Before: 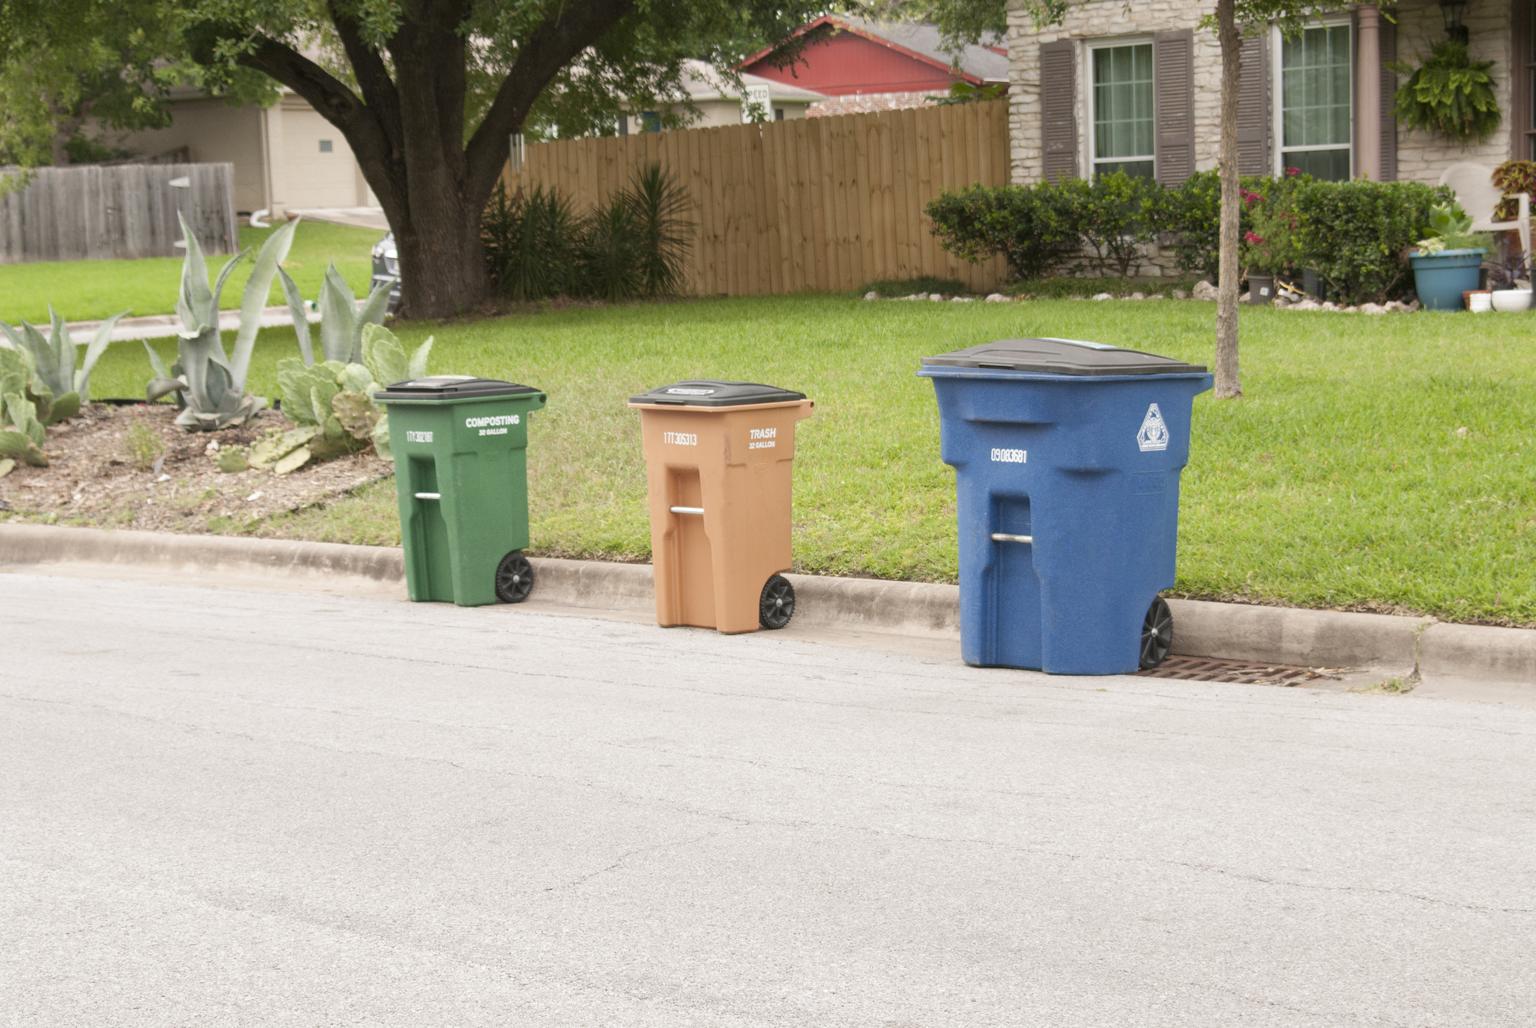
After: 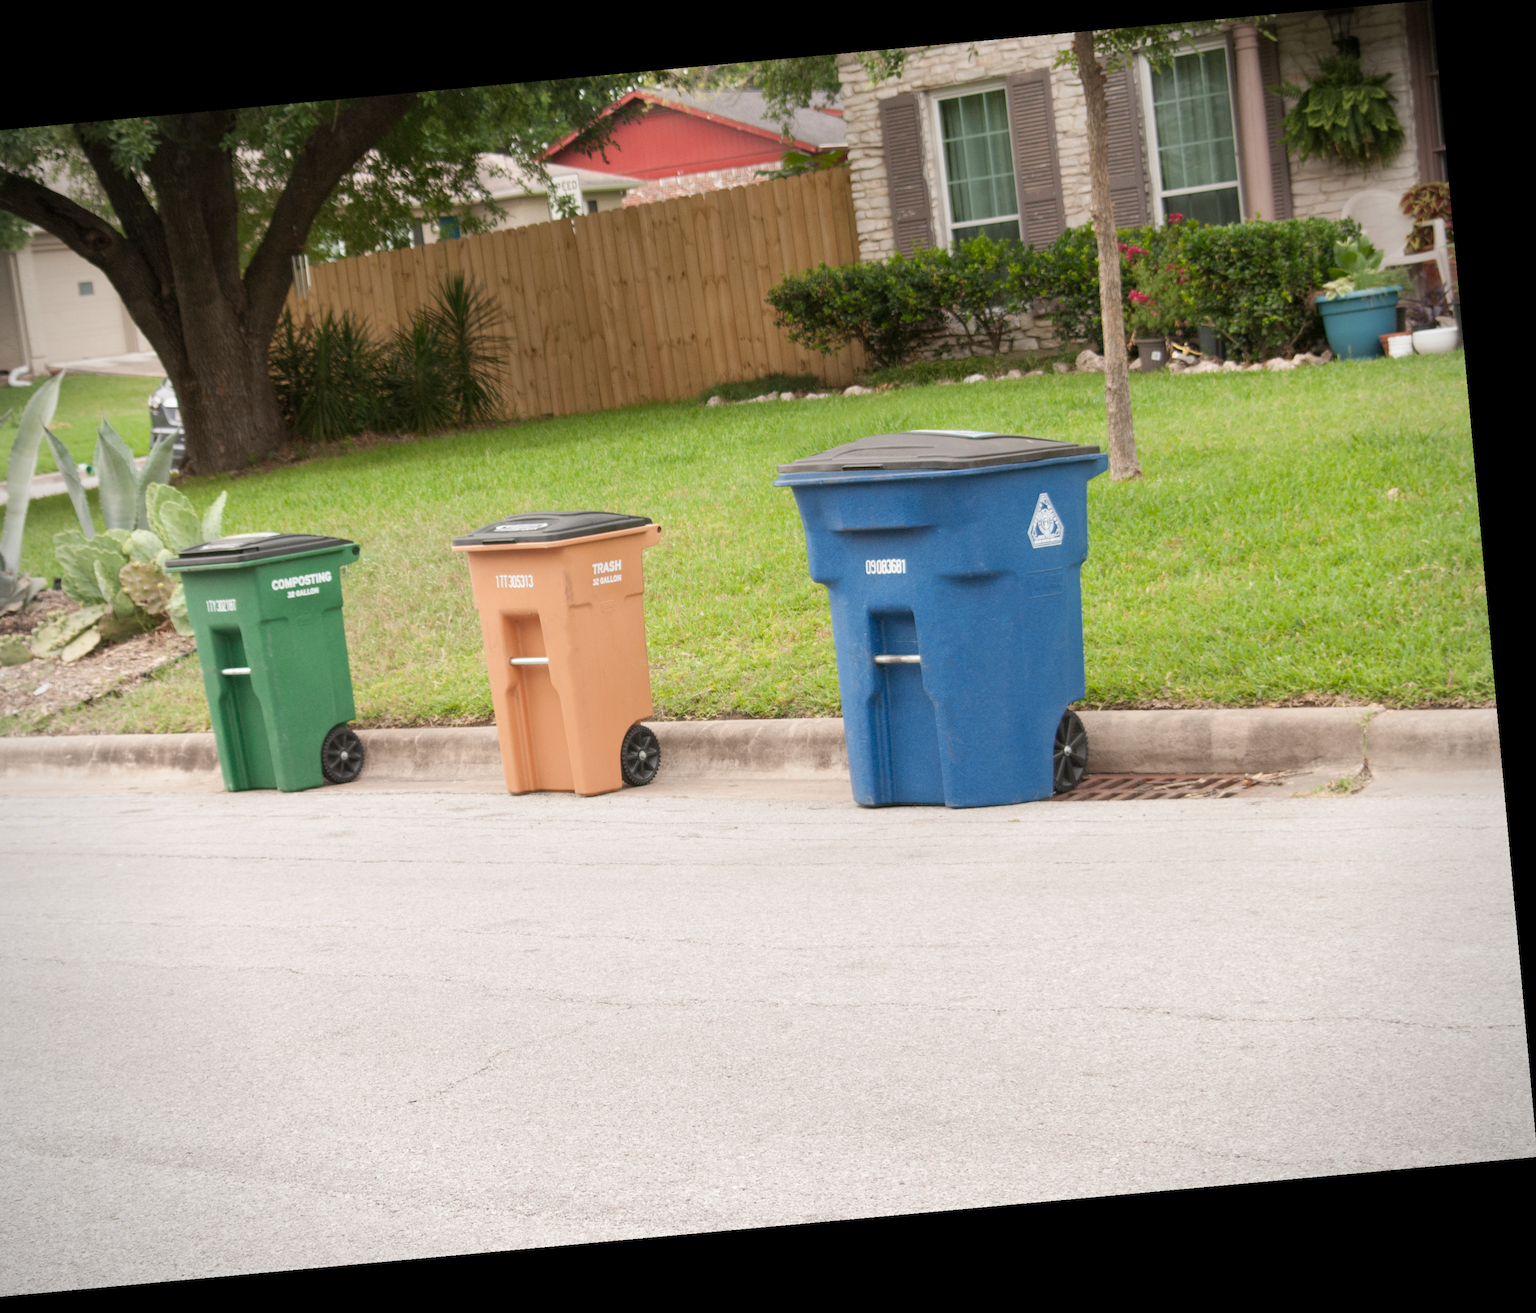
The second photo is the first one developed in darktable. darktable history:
rotate and perspective: rotation -5.2°, automatic cropping off
crop: left 16.145%
vignetting: fall-off radius 60.92%
